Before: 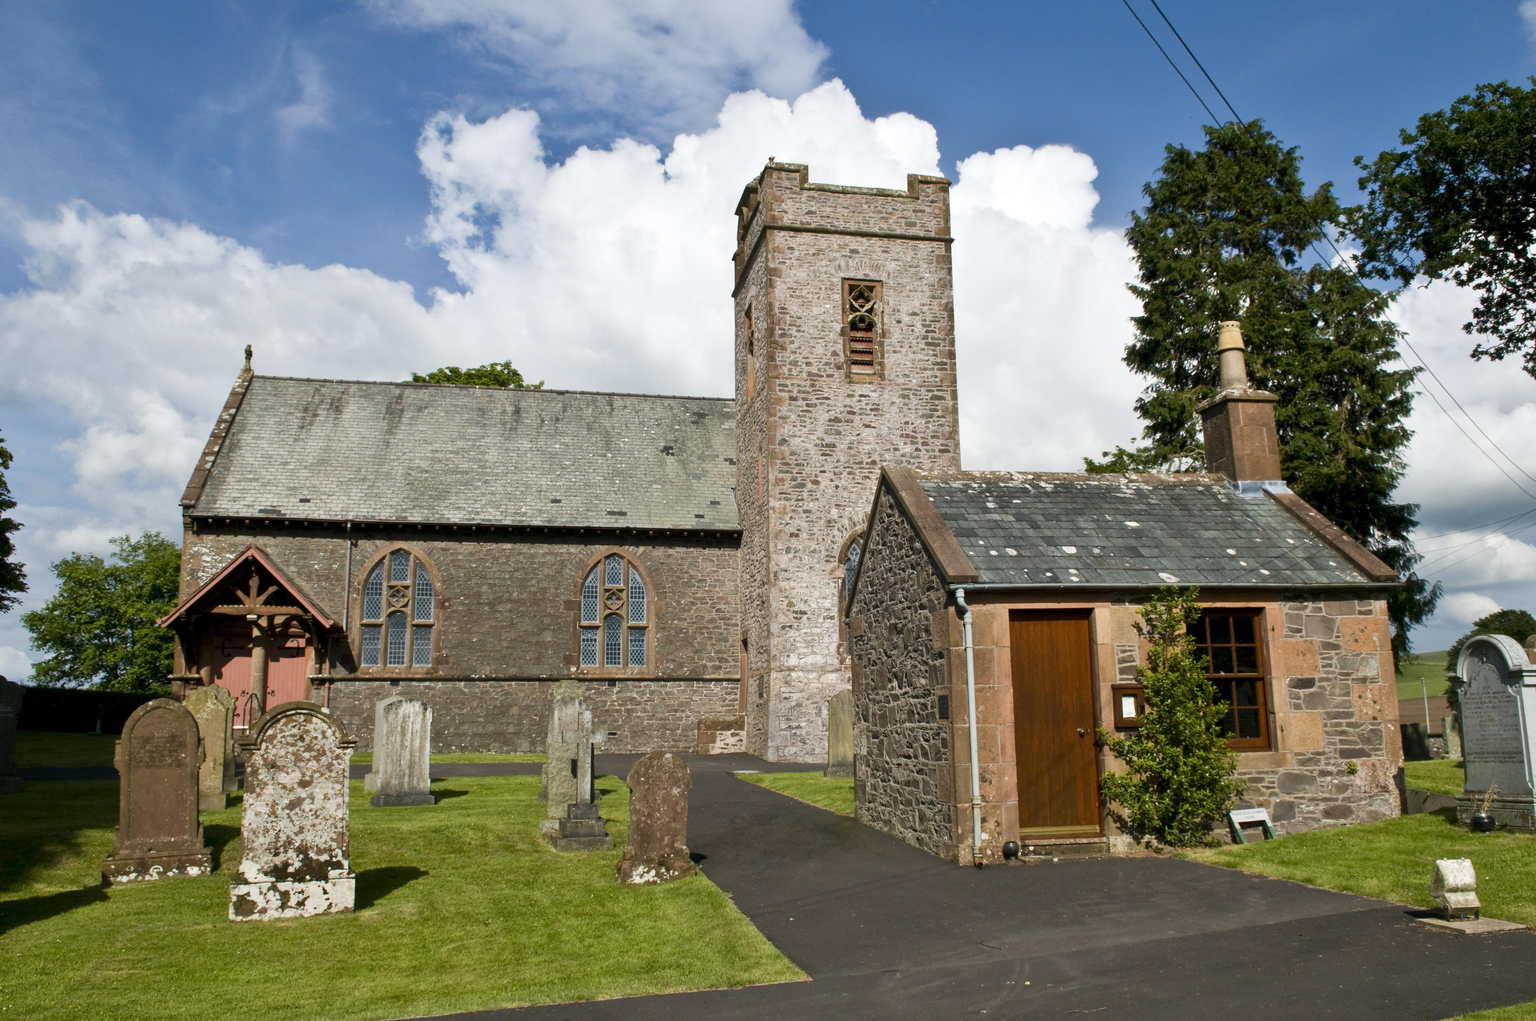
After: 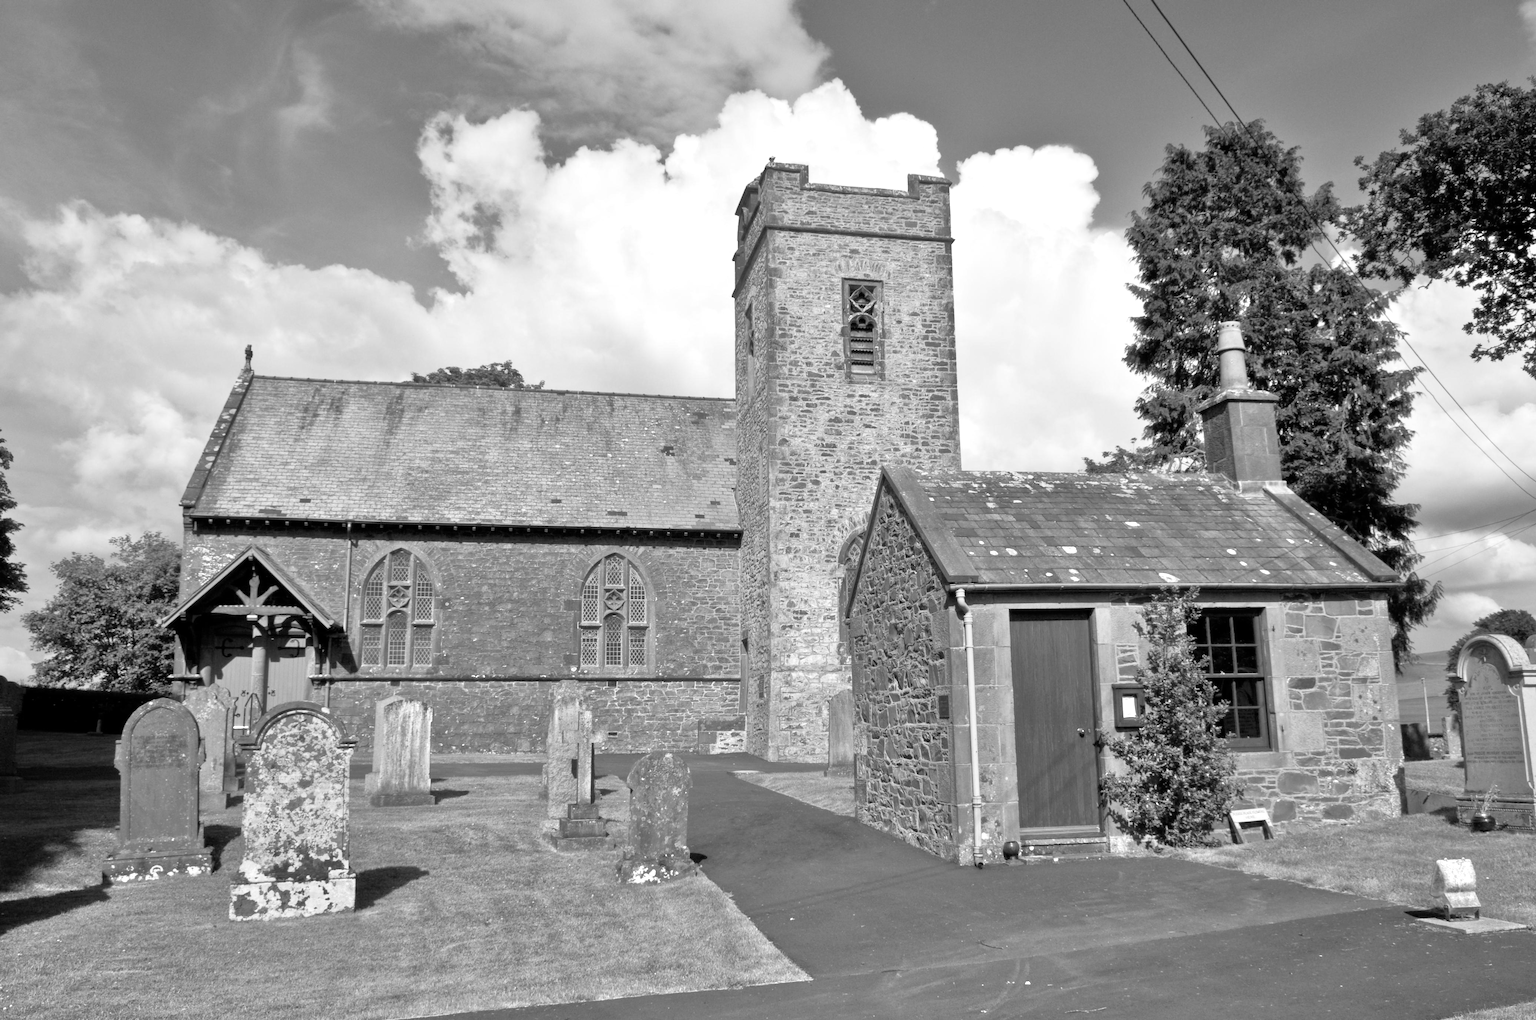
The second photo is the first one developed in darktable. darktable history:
tone equalizer: -7 EV 0.15 EV, -6 EV 0.6 EV, -5 EV 1.15 EV, -4 EV 1.33 EV, -3 EV 1.15 EV, -2 EV 0.6 EV, -1 EV 0.15 EV, mask exposure compensation -0.5 EV
monochrome: on, module defaults
white balance: red 1.188, blue 1.11
